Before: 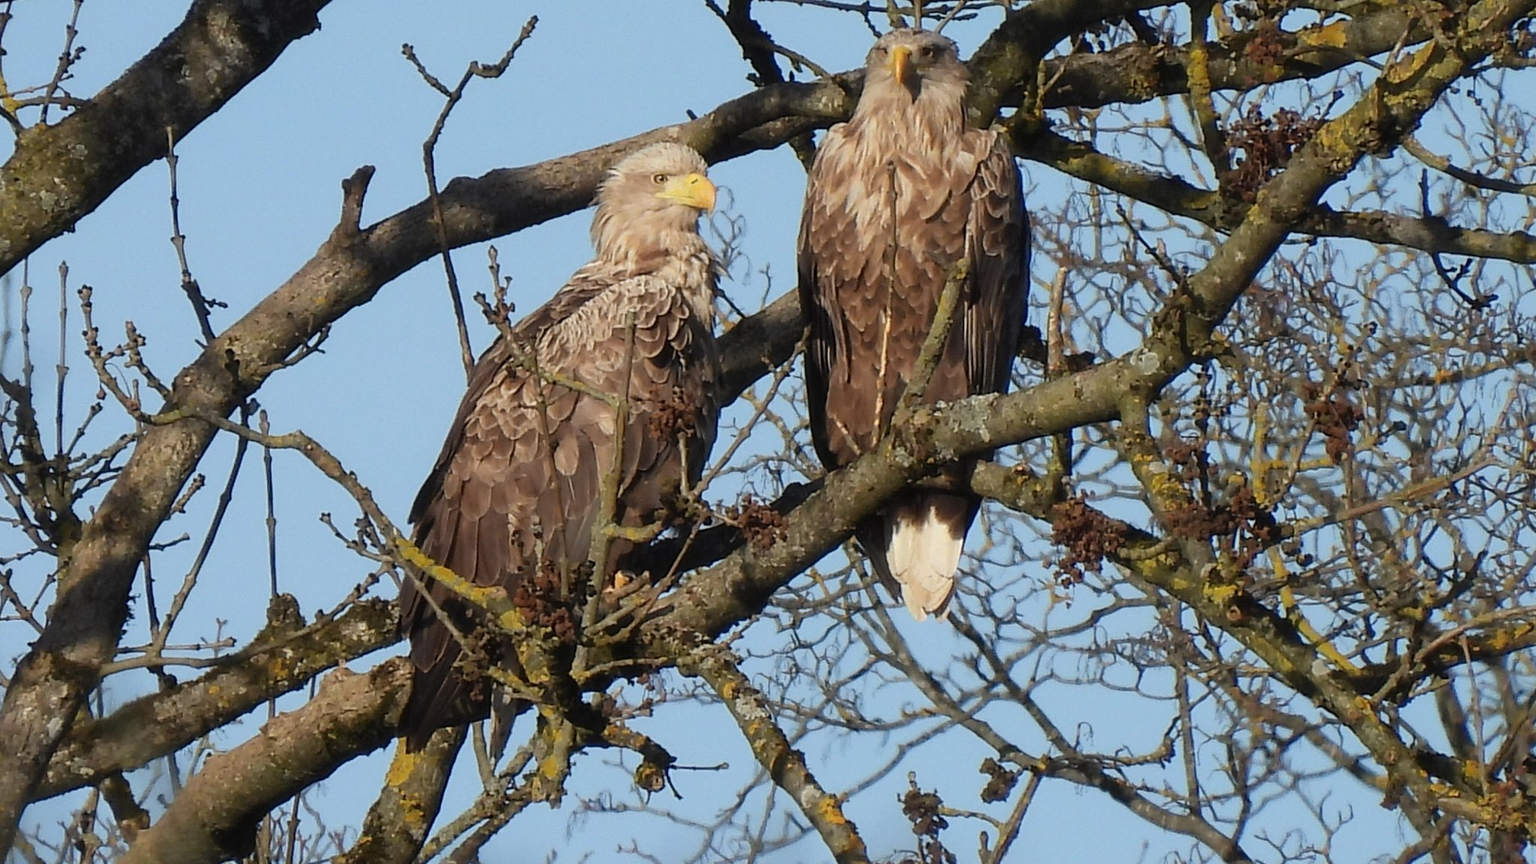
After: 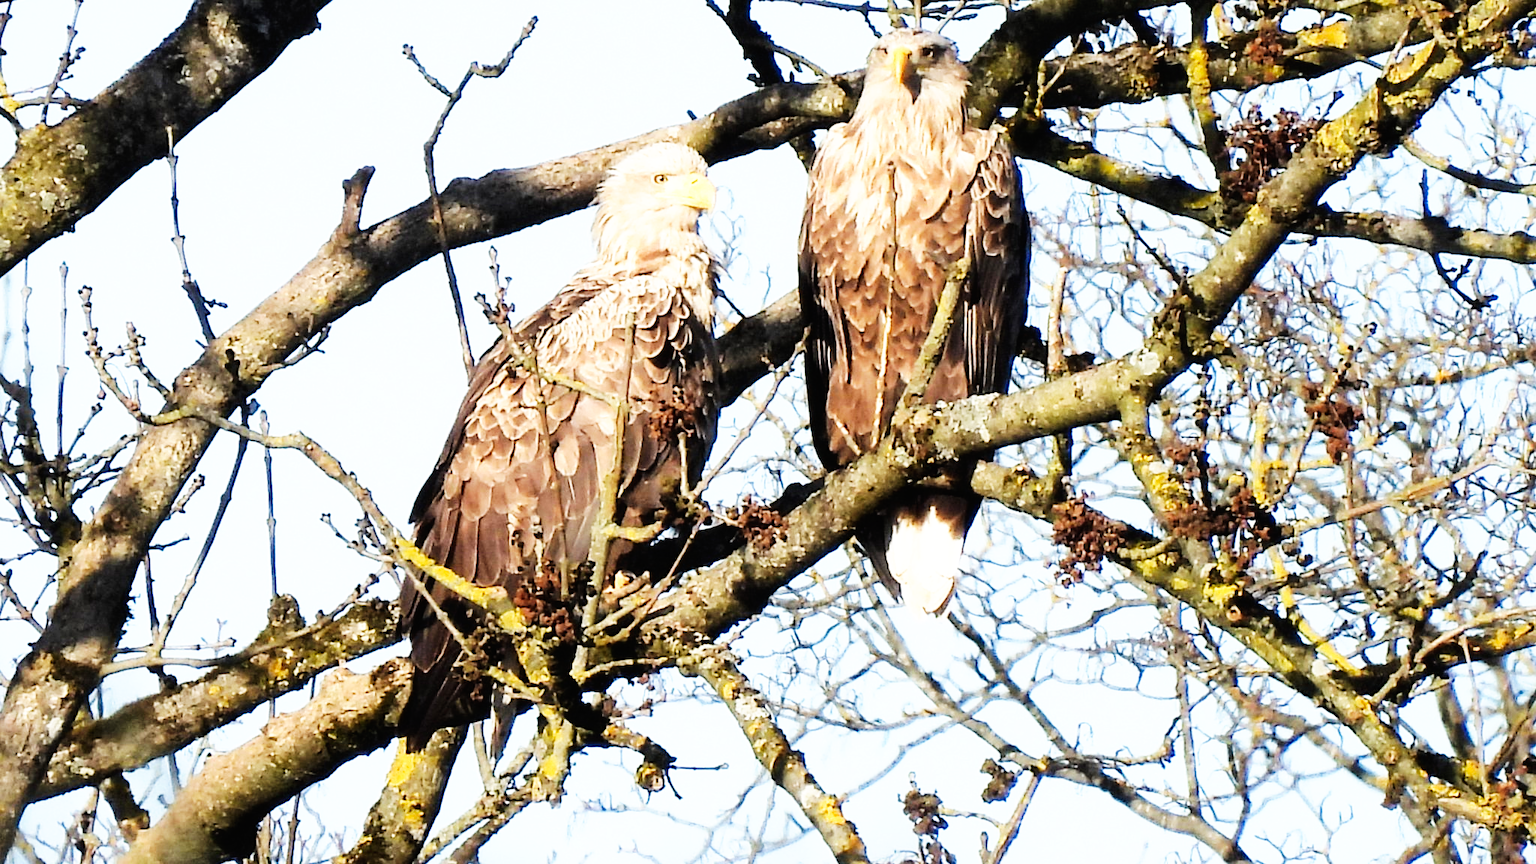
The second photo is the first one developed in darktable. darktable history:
base curve: curves: ch0 [(0, 0) (0.007, 0.004) (0.027, 0.03) (0.046, 0.07) (0.207, 0.54) (0.442, 0.872) (0.673, 0.972) (1, 1)], preserve colors none
tone equalizer: -8 EV -0.787 EV, -7 EV -0.708 EV, -6 EV -0.631 EV, -5 EV -0.375 EV, -3 EV 0.394 EV, -2 EV 0.6 EV, -1 EV 0.682 EV, +0 EV 0.722 EV
